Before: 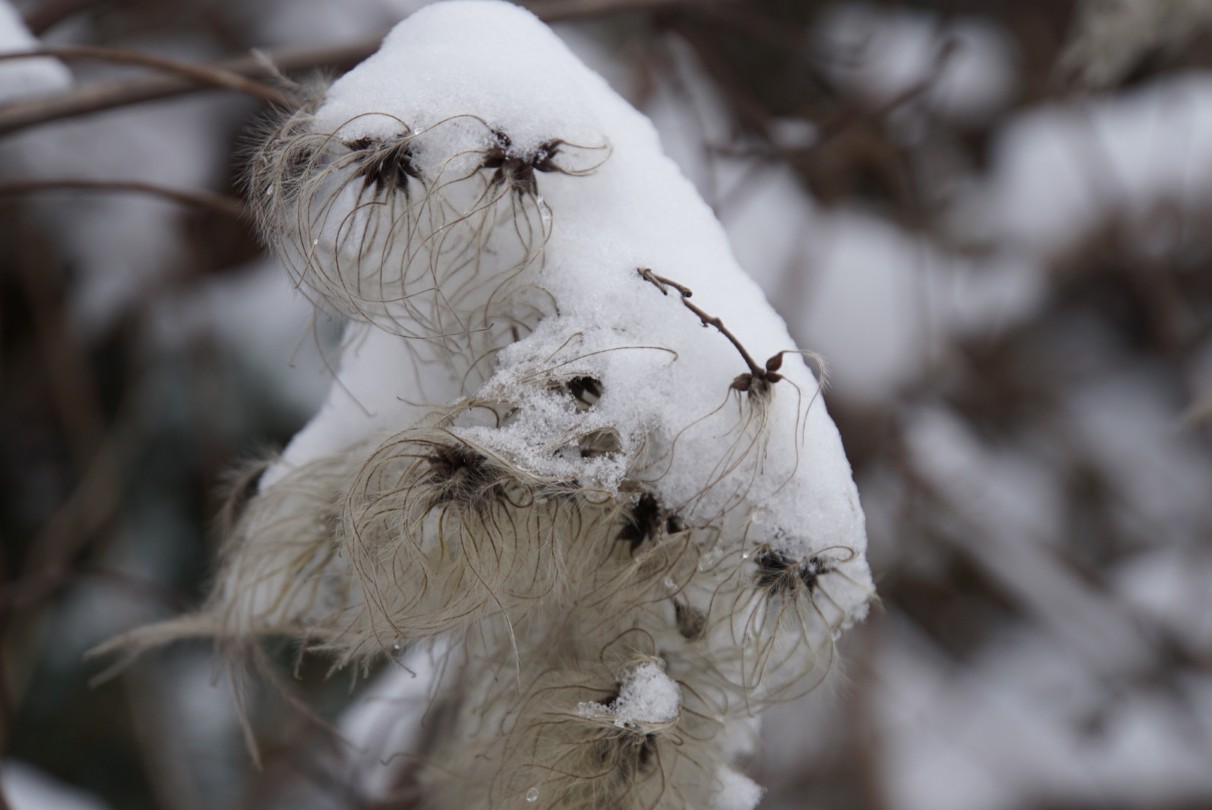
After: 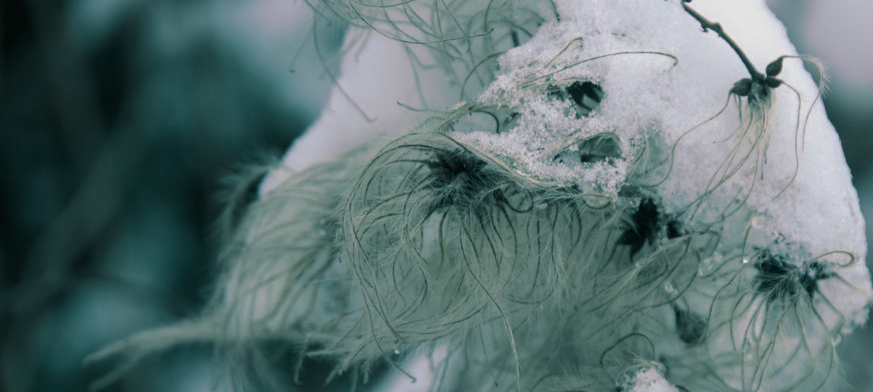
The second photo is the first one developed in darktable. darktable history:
crop: top 36.498%, right 27.964%, bottom 14.995%
color balance rgb: perceptual saturation grading › global saturation 20%, global vibrance 20%
local contrast: detail 110%
split-toning: shadows › hue 186.43°, highlights › hue 49.29°, compress 30.29%
